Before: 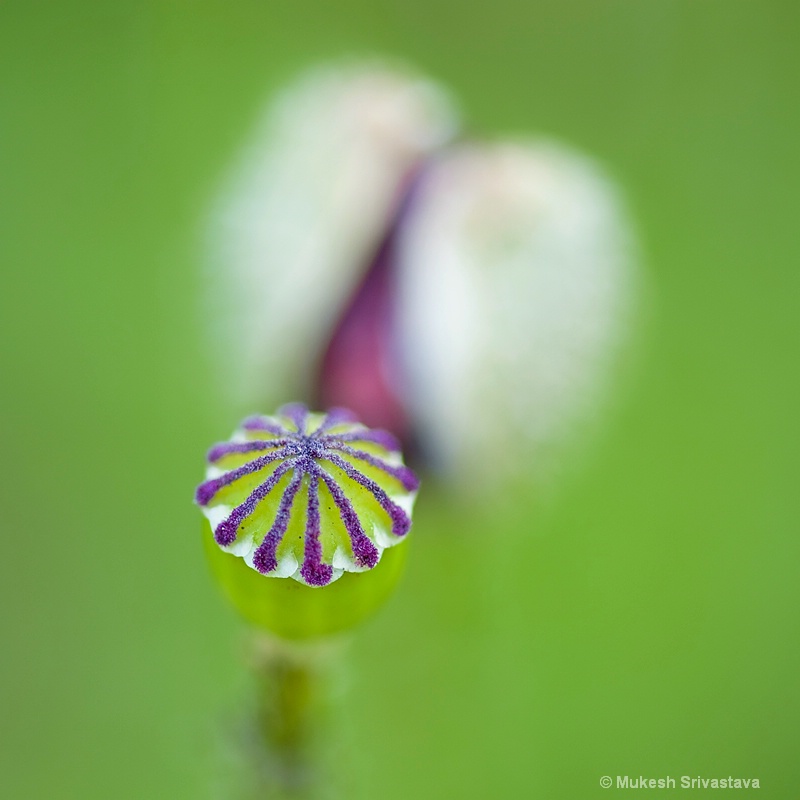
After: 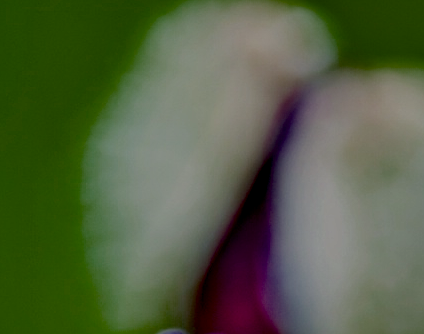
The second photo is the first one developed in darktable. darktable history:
contrast equalizer: y [[0.627 ×6], [0.563 ×6], [0 ×6], [0 ×6], [0 ×6]]
exposure: exposure -1.96 EV, compensate exposure bias true, compensate highlight preservation false
color balance rgb: highlights gain › chroma 1.569%, highlights gain › hue 54.88°, perceptual saturation grading › global saturation 20%, perceptual saturation grading › highlights -25.866%, perceptual saturation grading › shadows 49.991%, saturation formula JzAzBz (2021)
crop: left 15.341%, top 9.148%, right 31.234%, bottom 49.043%
shadows and highlights: on, module defaults
local contrast: highlights 60%, shadows 63%, detail 160%
